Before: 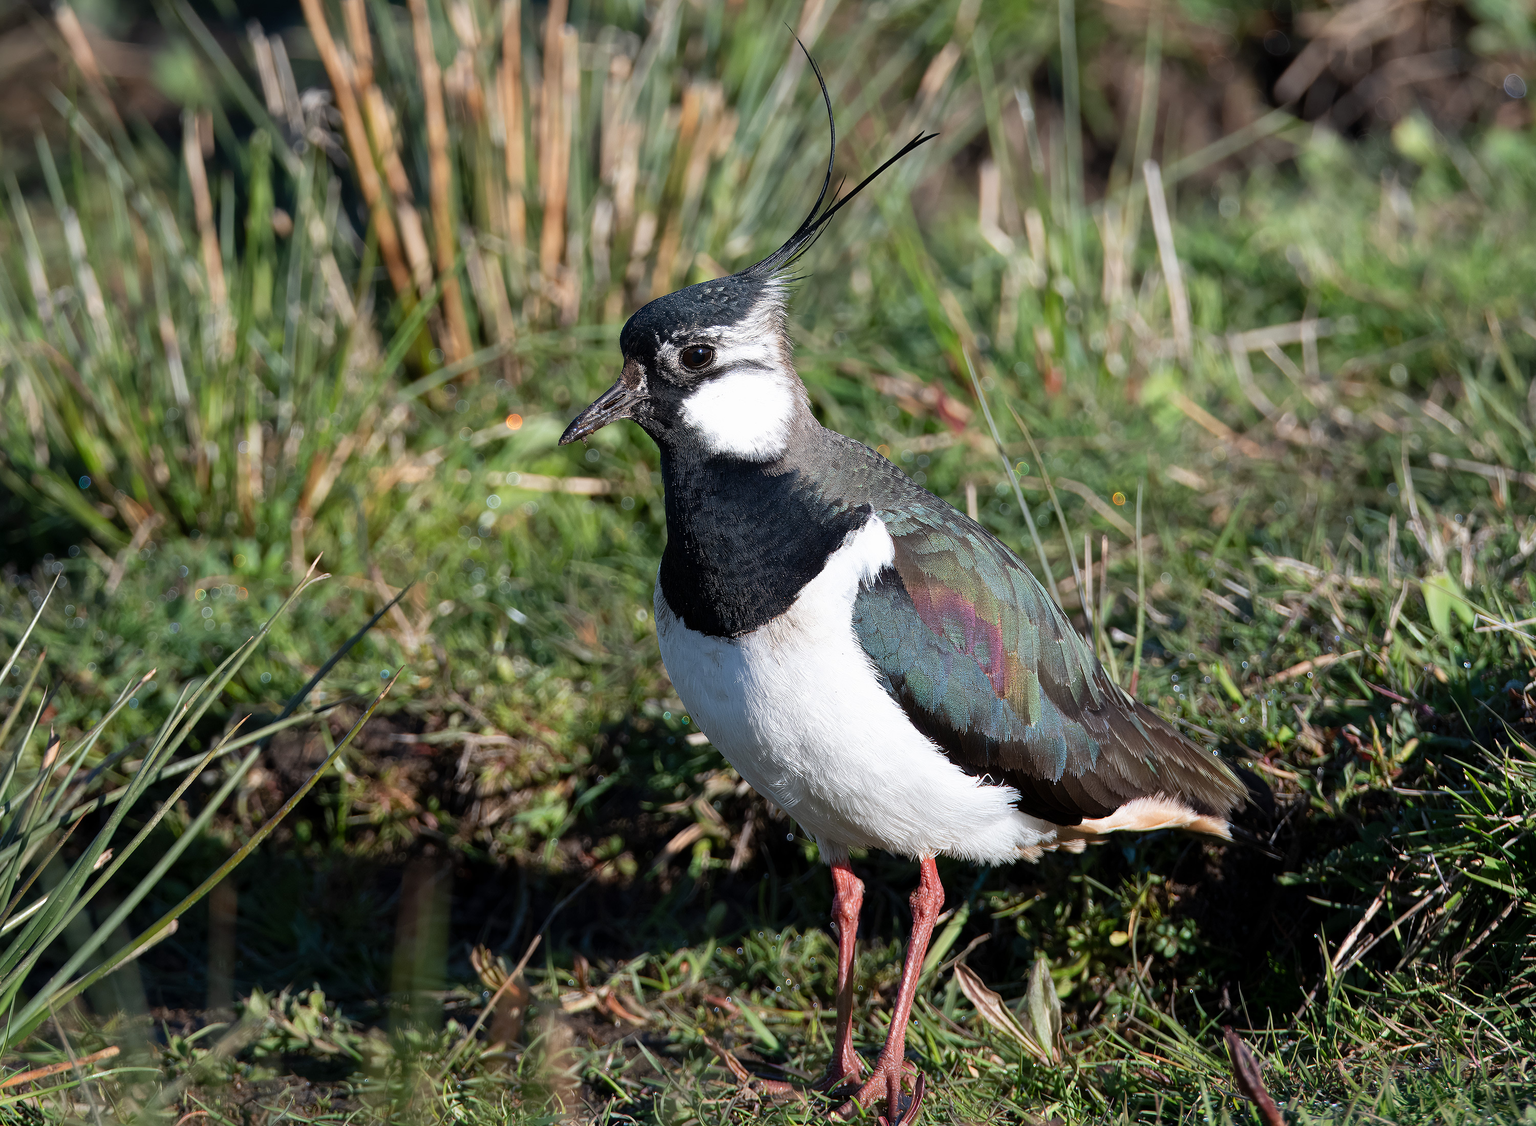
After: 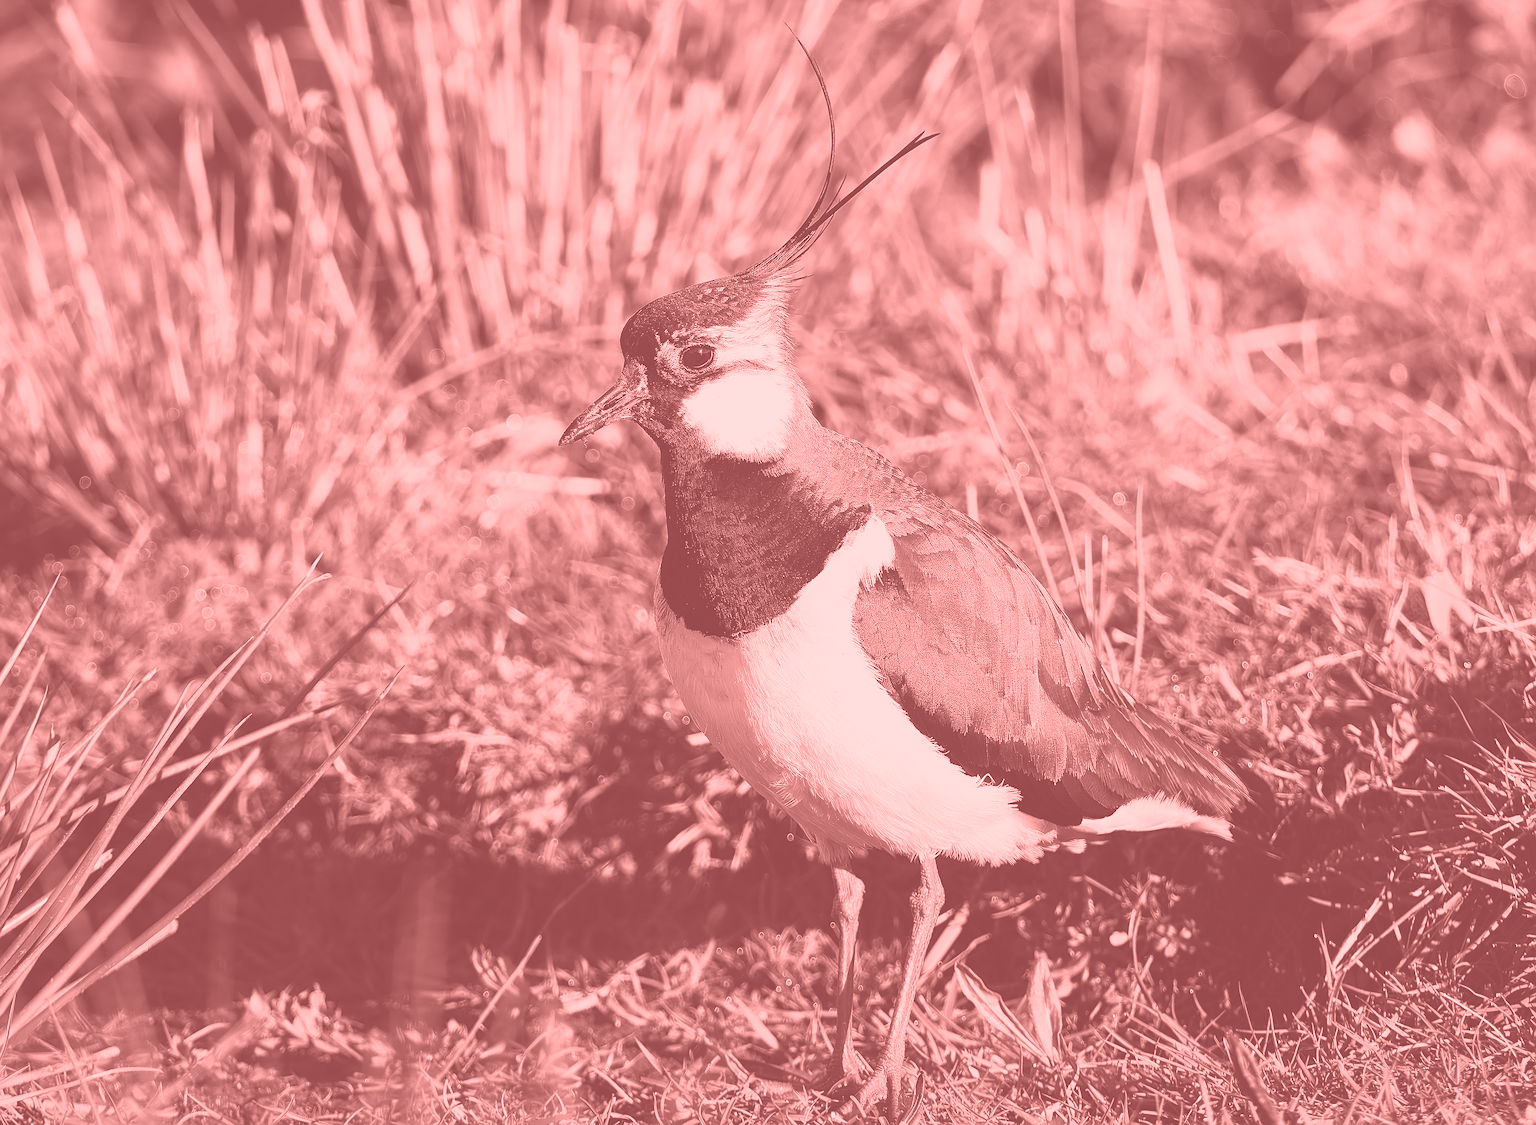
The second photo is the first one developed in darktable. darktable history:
color balance rgb: perceptual saturation grading › global saturation 20%, global vibrance 20%
tone equalizer: -8 EV -0.75 EV, -7 EV -0.7 EV, -6 EV -0.6 EV, -5 EV -0.4 EV, -3 EV 0.4 EV, -2 EV 0.6 EV, -1 EV 0.7 EV, +0 EV 0.75 EV, edges refinement/feathering 500, mask exposure compensation -1.57 EV, preserve details no
contrast brightness saturation: contrast 0.2, brightness 0.15, saturation 0.14
colorize: saturation 51%, source mix 50.67%, lightness 50.67%
sharpen: on, module defaults
